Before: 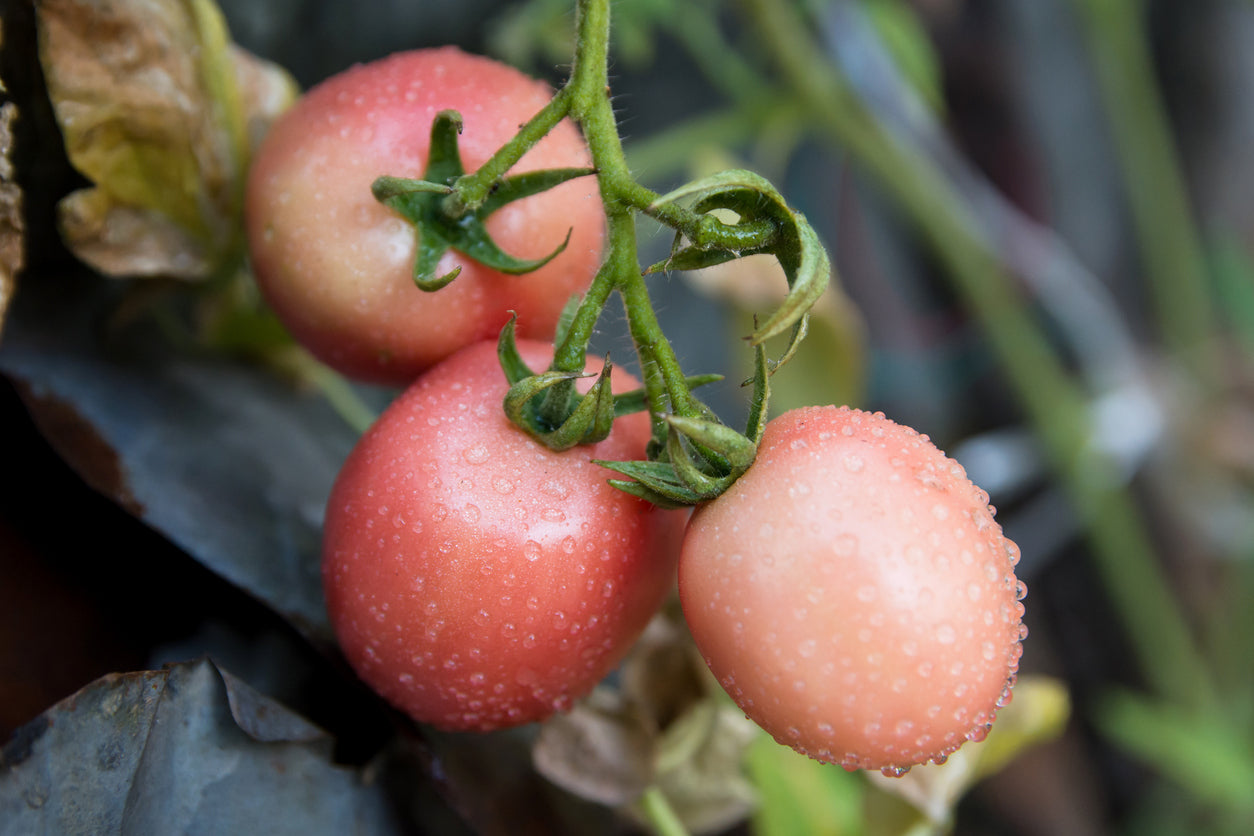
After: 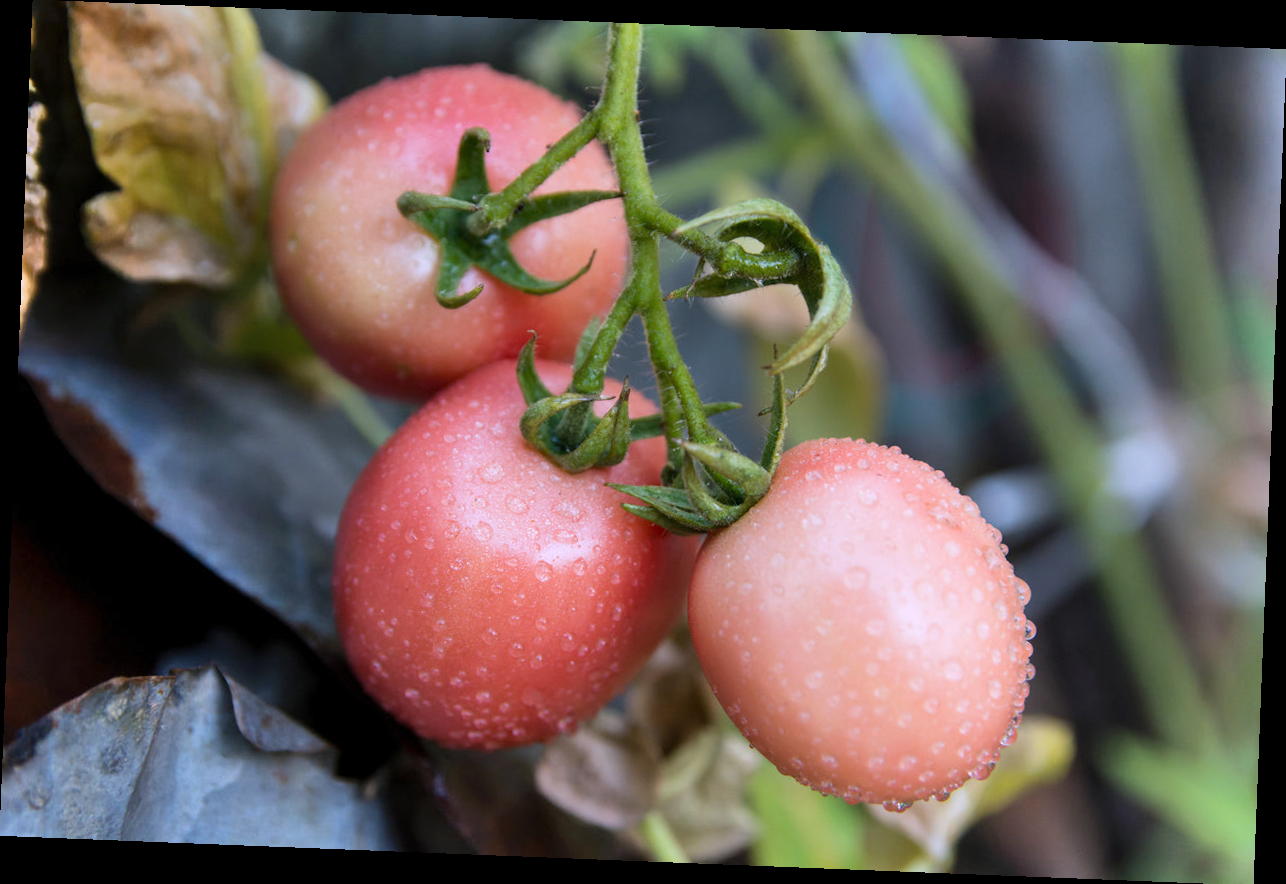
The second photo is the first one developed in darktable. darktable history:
rotate and perspective: rotation 2.27°, automatic cropping off
white balance: red 1.004, blue 1.096
shadows and highlights: low approximation 0.01, soften with gaussian
